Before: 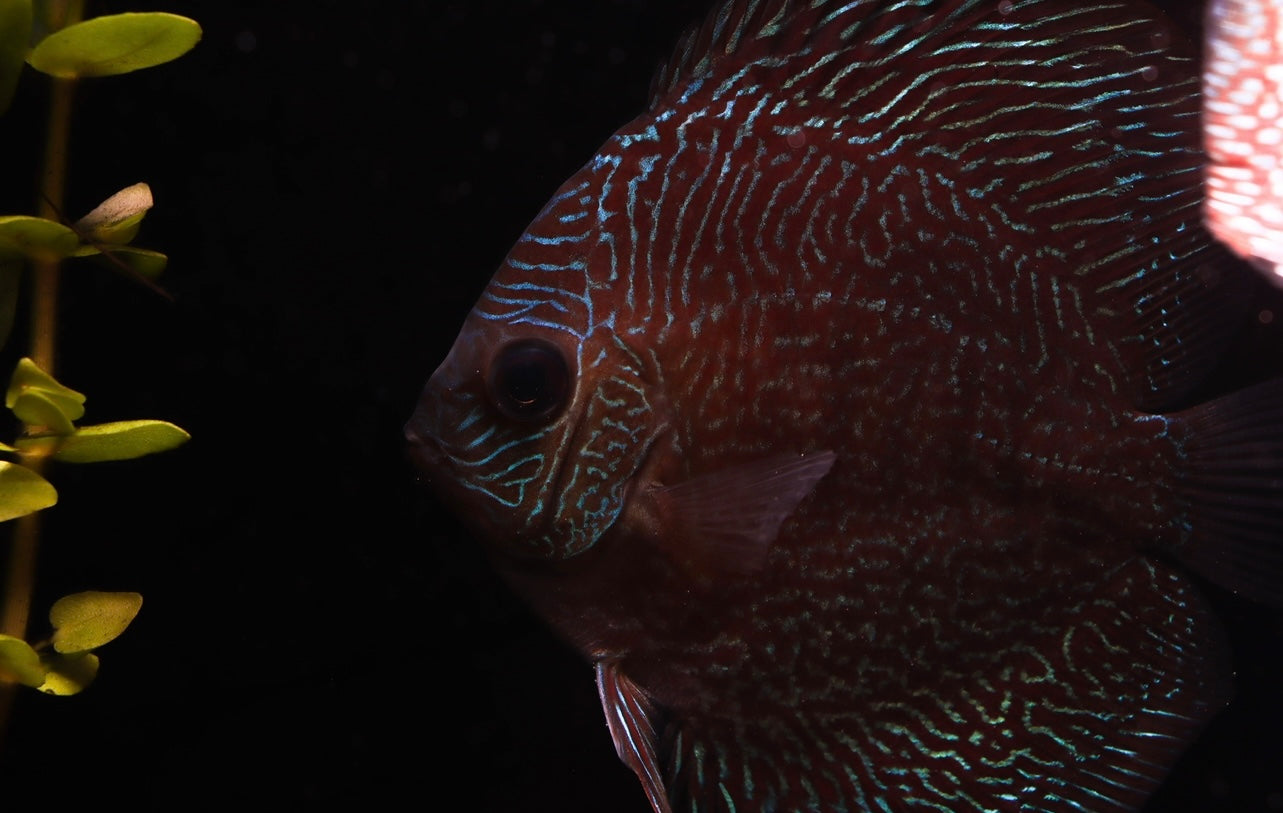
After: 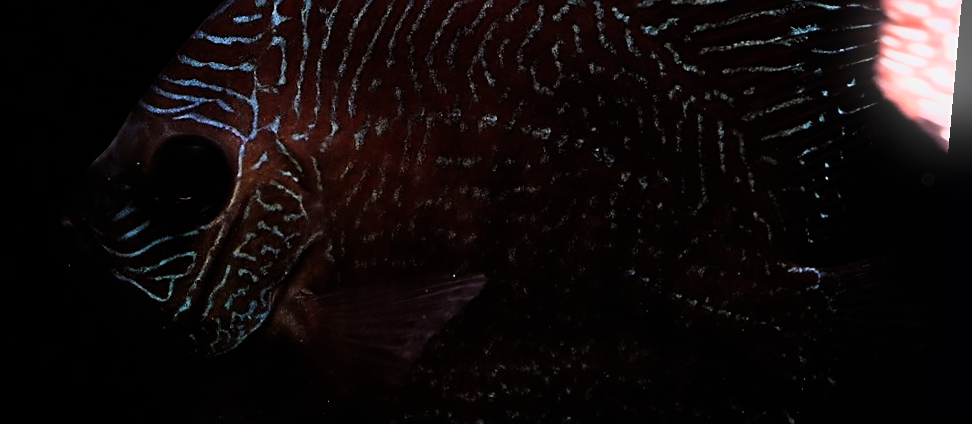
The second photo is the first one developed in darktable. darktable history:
crop and rotate: left 27.938%, top 27.046%, bottom 27.046%
rotate and perspective: rotation 5.12°, automatic cropping off
filmic rgb: hardness 4.17, contrast 1.364, color science v6 (2022)
sharpen: on, module defaults
bloom: size 5%, threshold 95%, strength 15%
